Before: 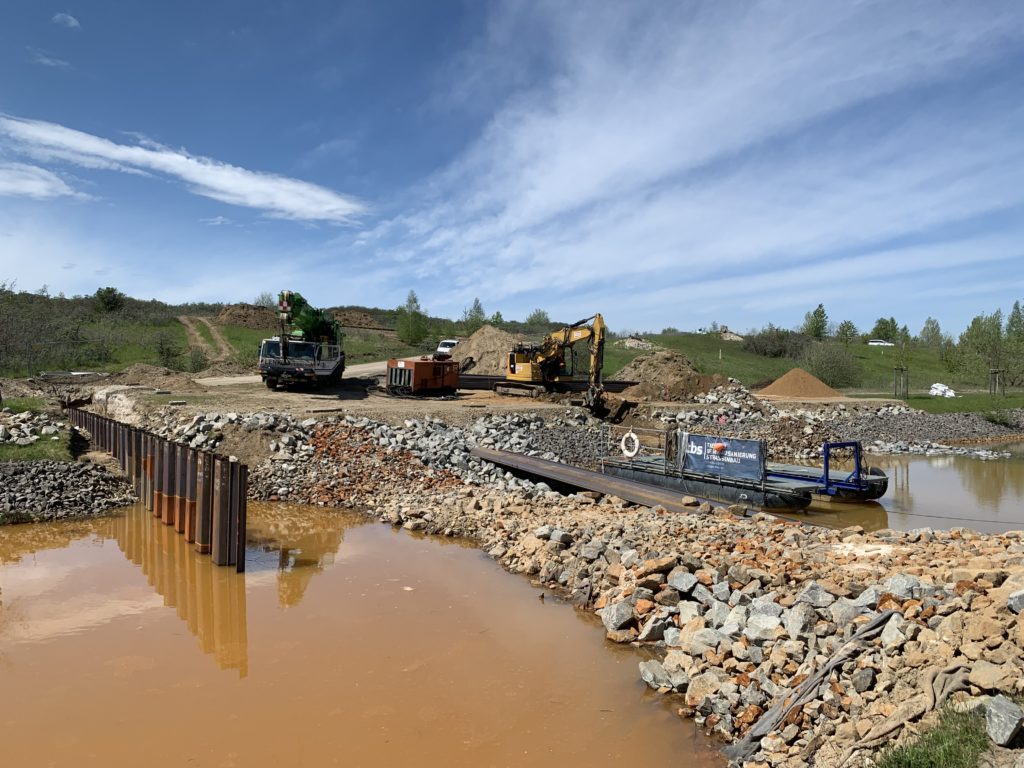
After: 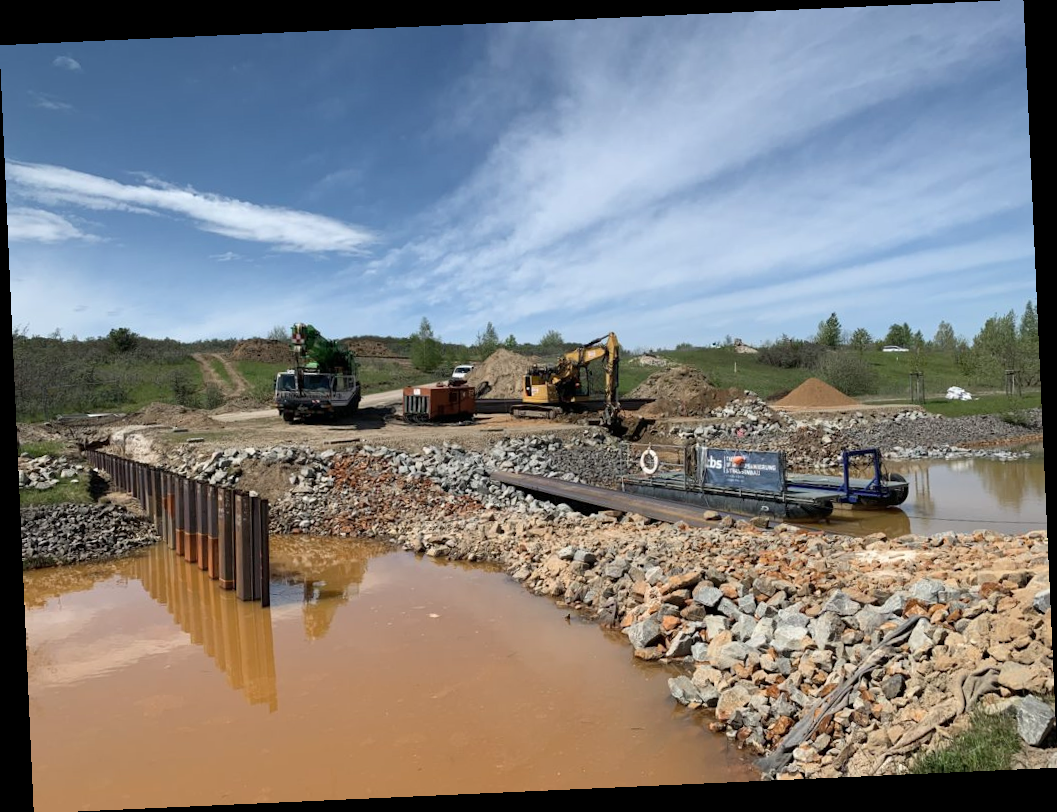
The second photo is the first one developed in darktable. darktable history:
contrast brightness saturation: saturation -0.17
rotate and perspective: rotation -2.56°, automatic cropping off
